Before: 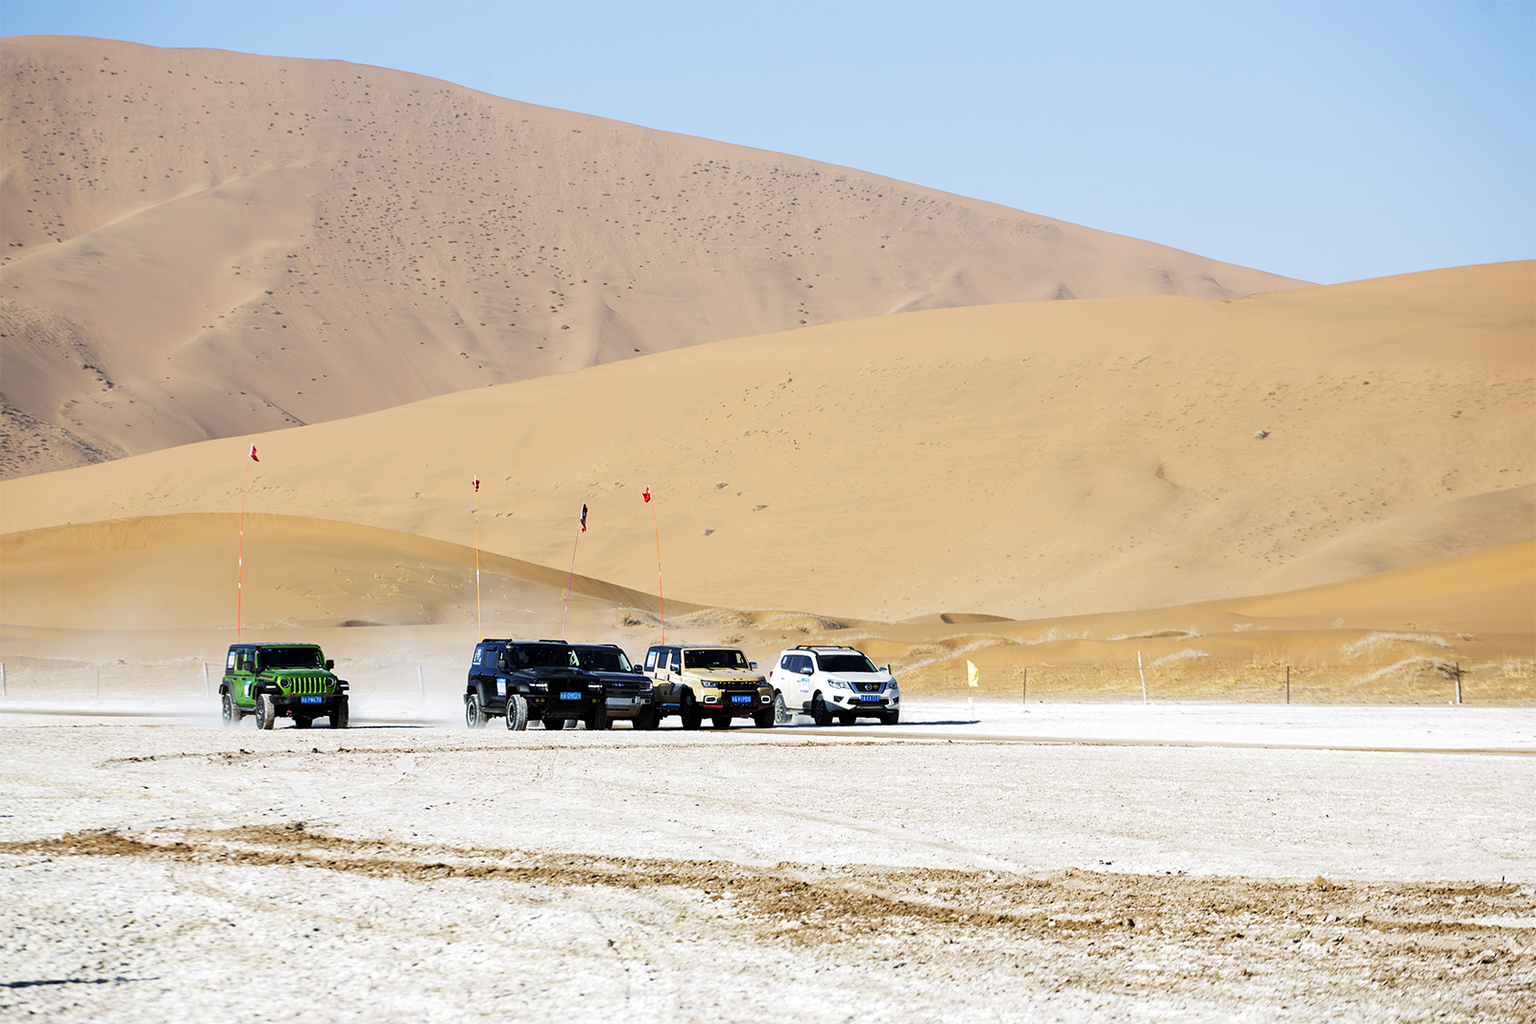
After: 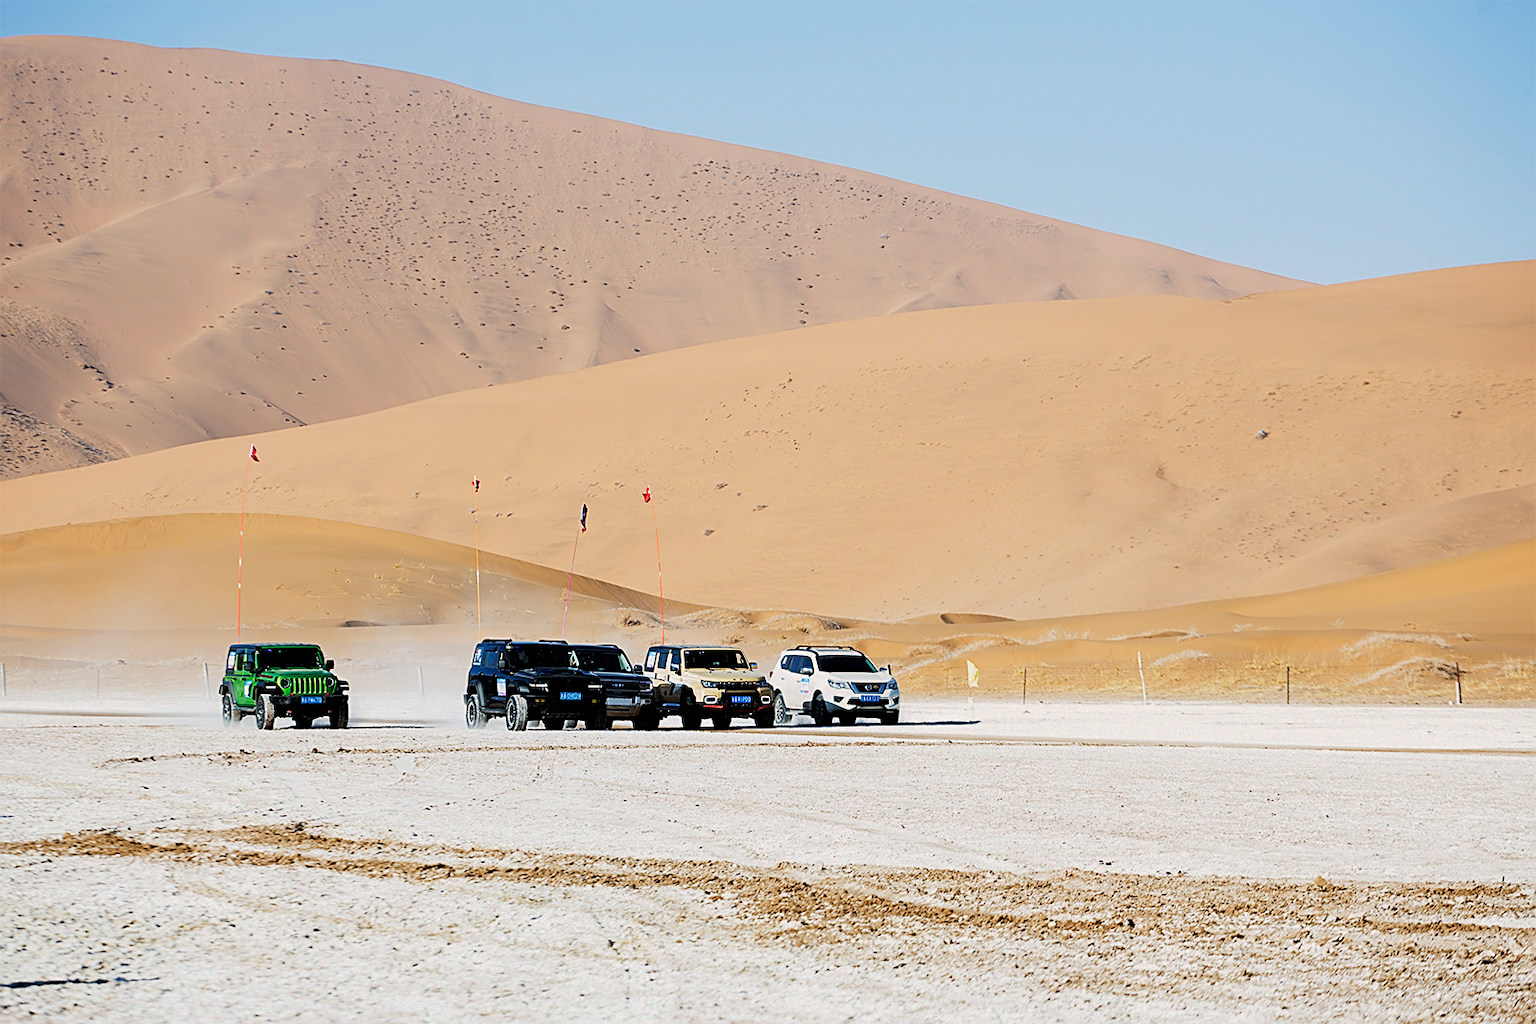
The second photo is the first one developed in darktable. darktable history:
filmic rgb: black relative exposure -14.16 EV, white relative exposure 3.39 EV, threshold -0.291 EV, transition 3.19 EV, structure ↔ texture 99.32%, hardness 7.97, contrast 0.993, enable highlight reconstruction true
sharpen: amount 0.597
